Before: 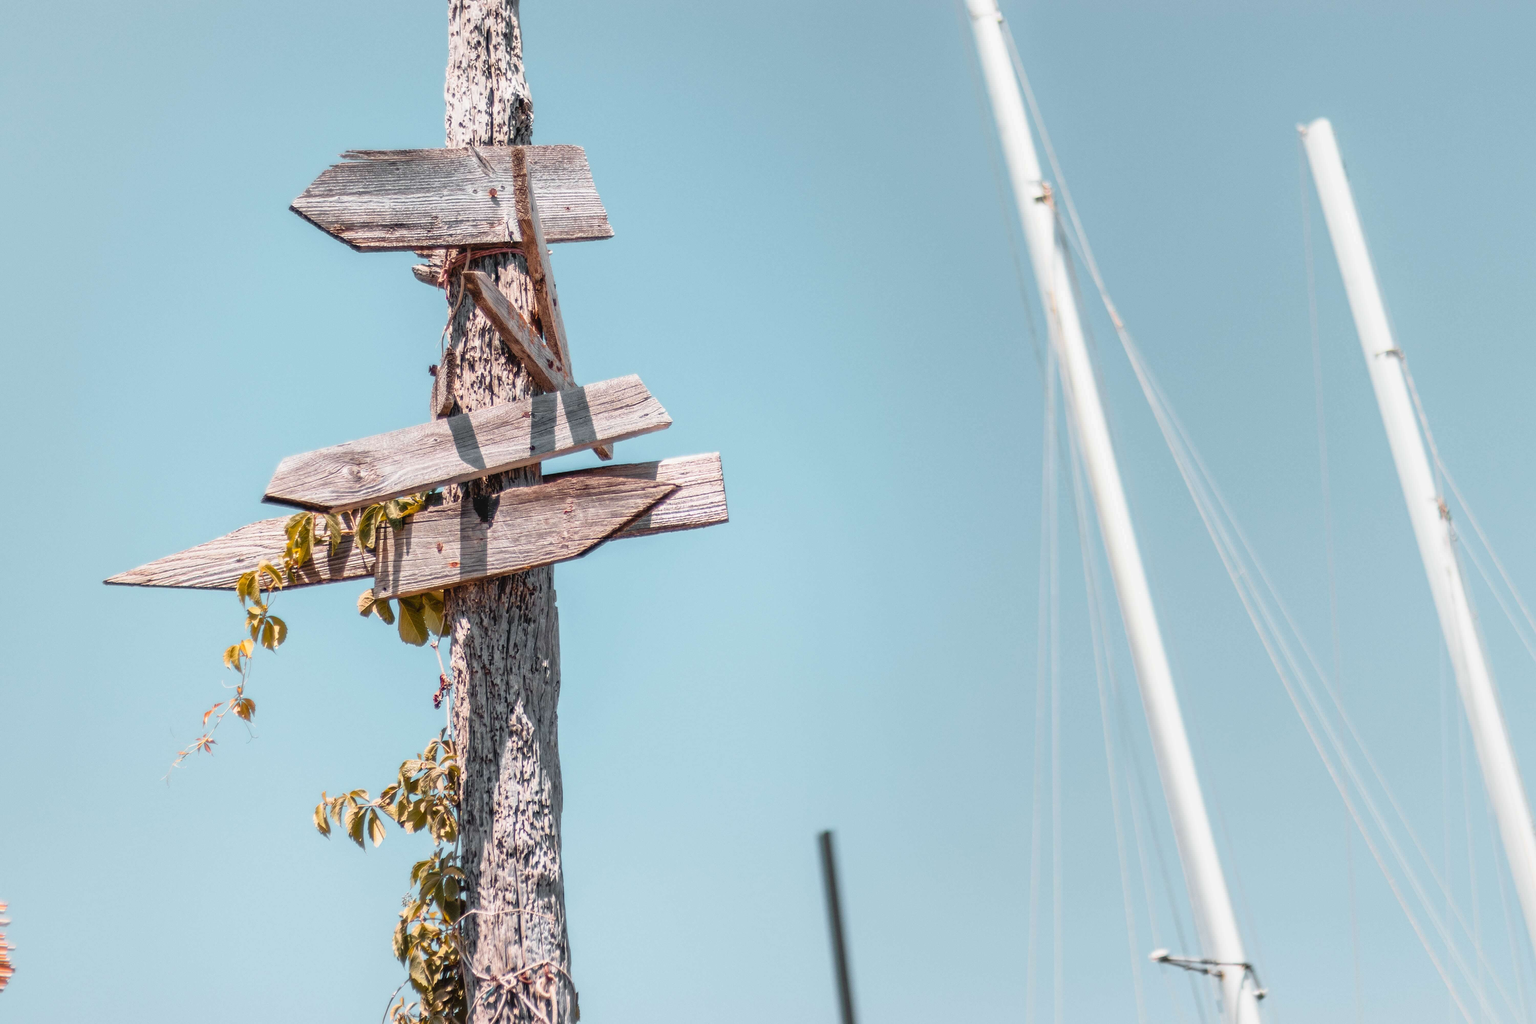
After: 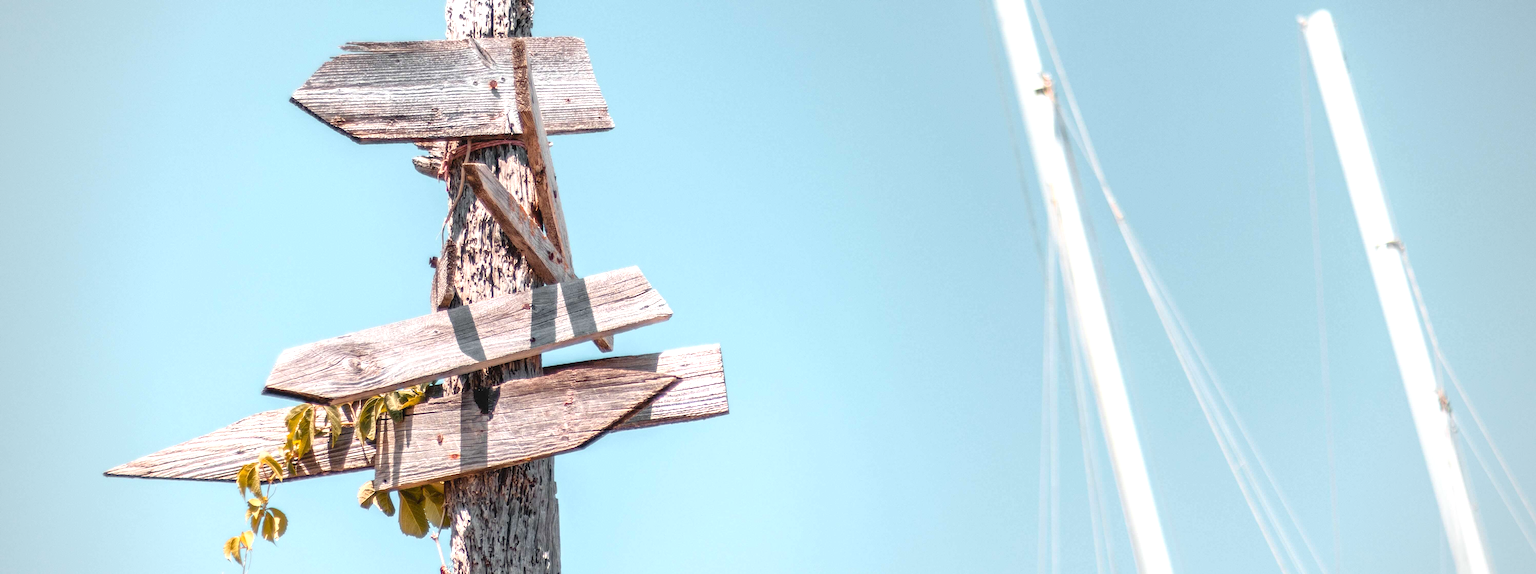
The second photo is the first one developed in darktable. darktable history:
exposure: black level correction 0.001, exposure 0.5 EV, compensate exposure bias true, compensate highlight preservation false
crop and rotate: top 10.605%, bottom 33.274%
vignetting: fall-off radius 60.92%
